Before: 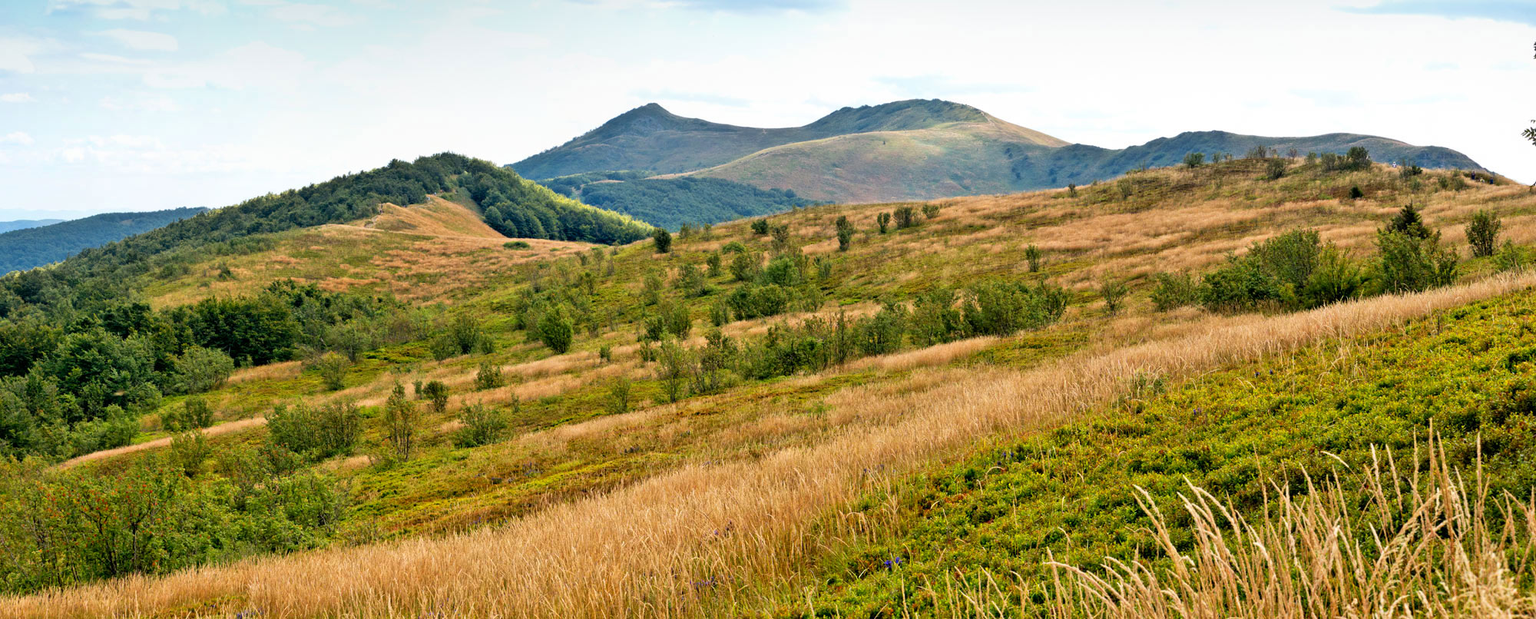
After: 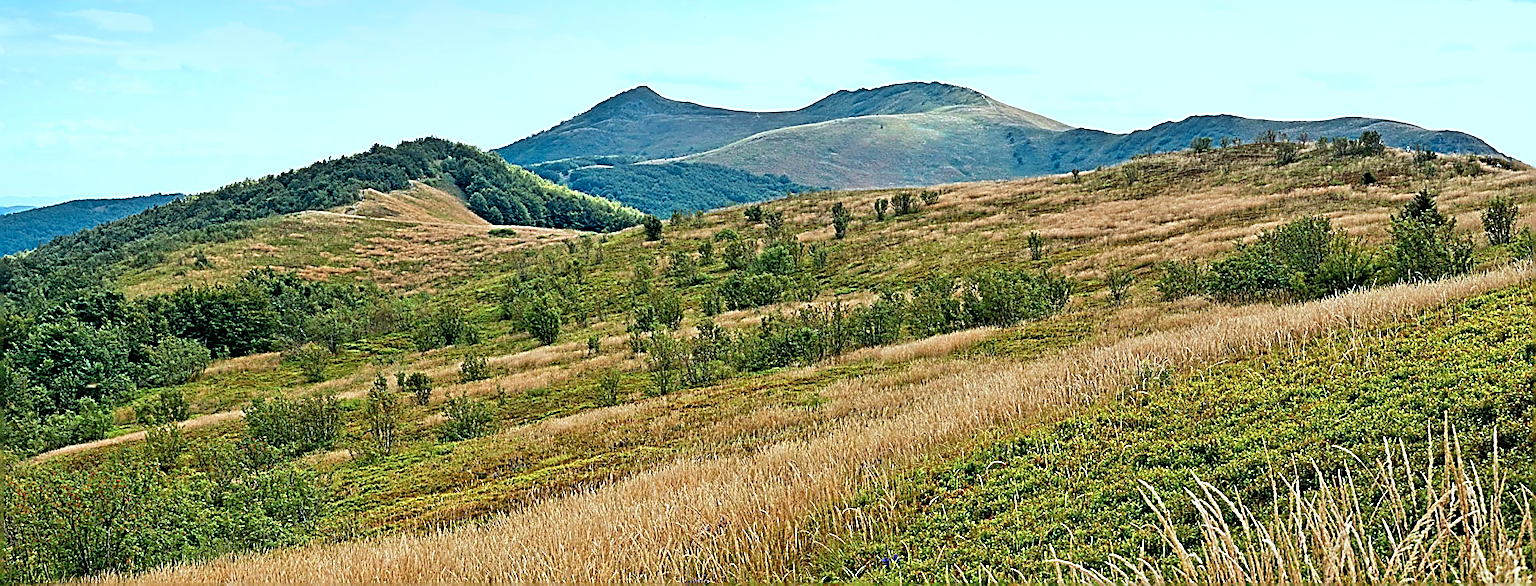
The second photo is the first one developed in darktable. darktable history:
crop: left 1.964%, top 3.251%, right 1.122%, bottom 4.933%
sharpen: amount 2
color correction: highlights a* -11.71, highlights b* -15.58
